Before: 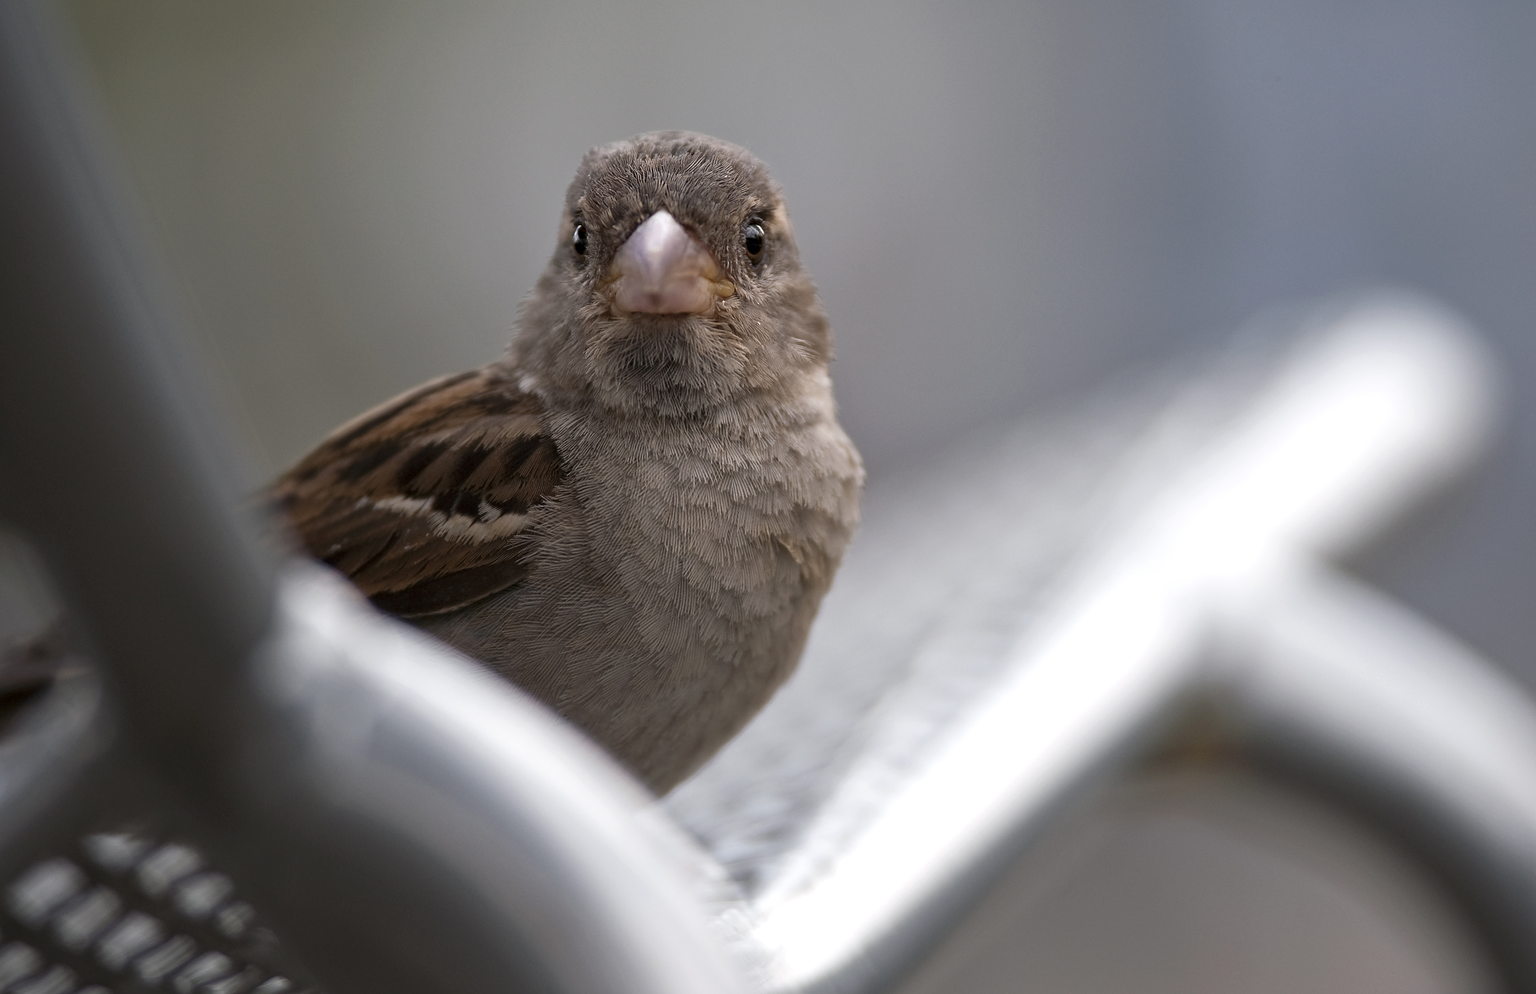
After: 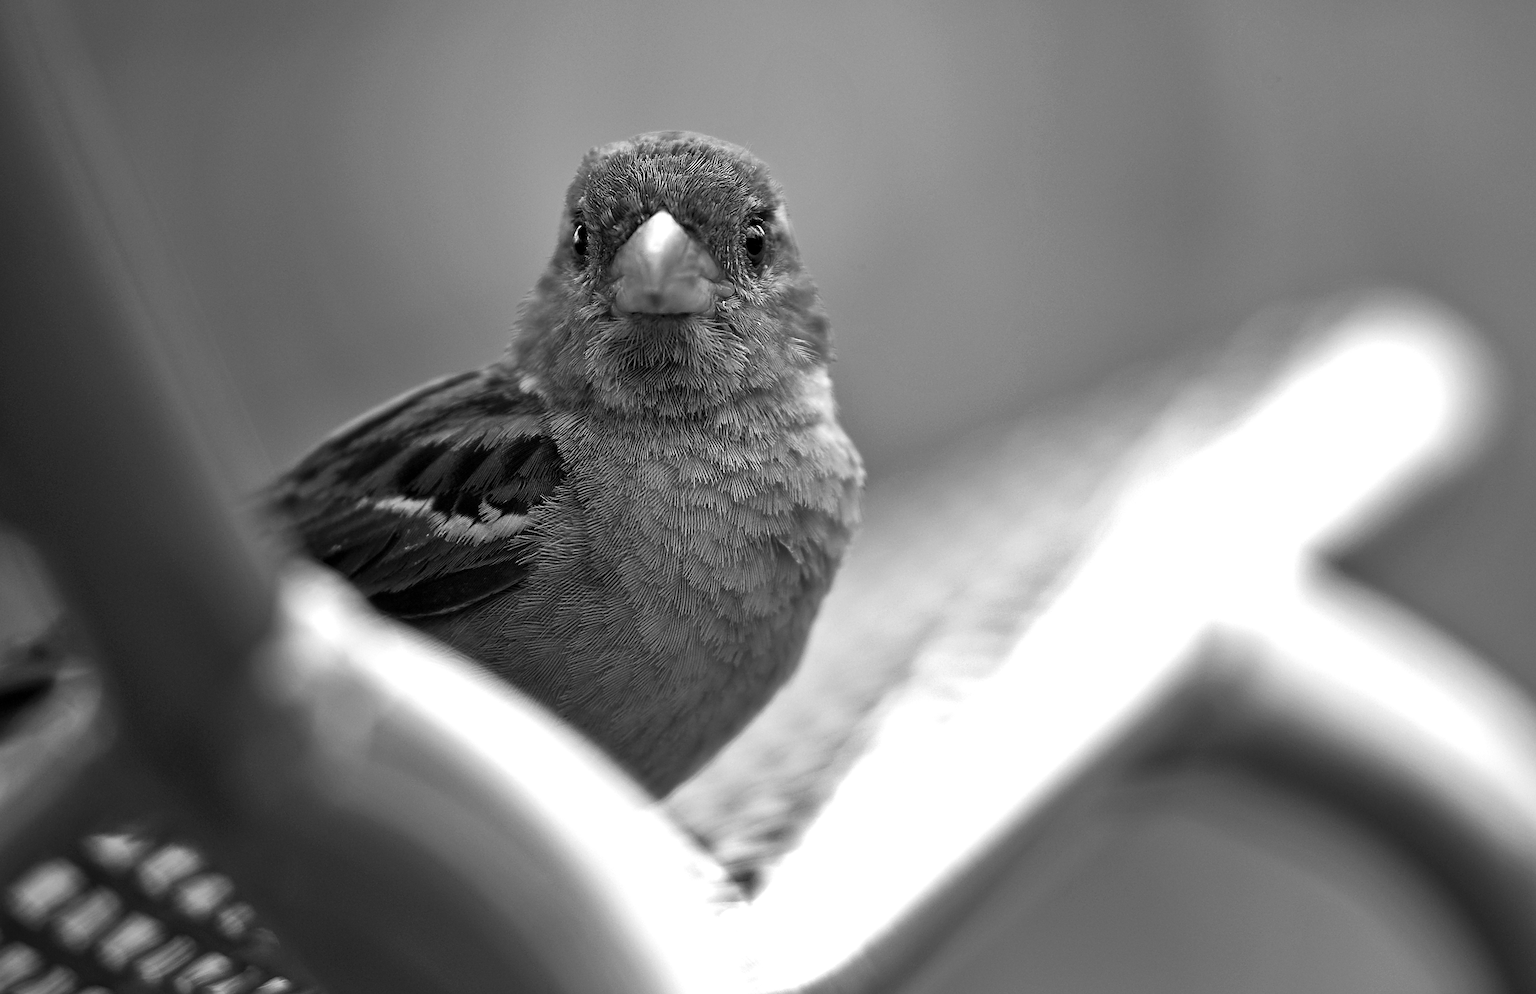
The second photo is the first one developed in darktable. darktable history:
color balance rgb: linear chroma grading › global chroma 9%, perceptual saturation grading › global saturation 36%, perceptual saturation grading › shadows 35%, perceptual brilliance grading › global brilliance 15%, perceptual brilliance grading › shadows -35%, global vibrance 15%
monochrome: on, module defaults
shadows and highlights: low approximation 0.01, soften with gaussian
sharpen: on, module defaults
